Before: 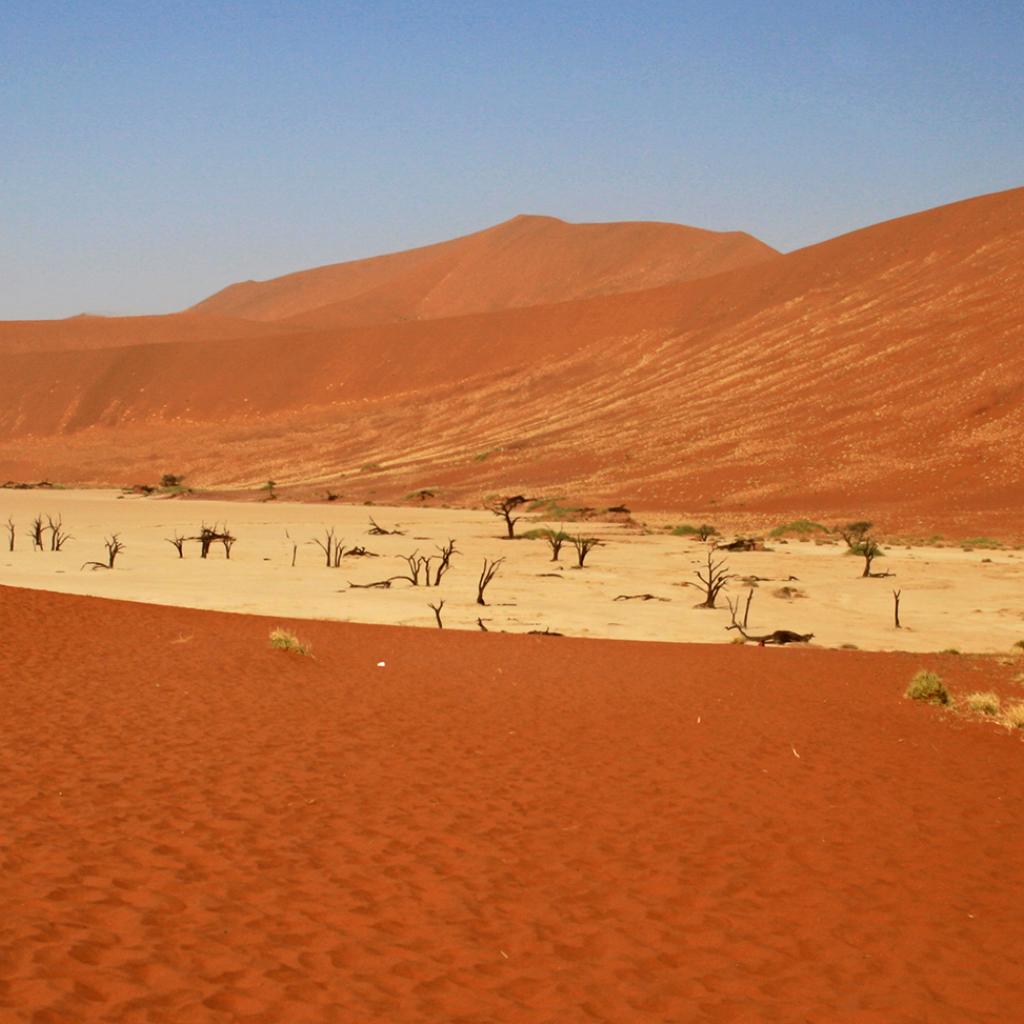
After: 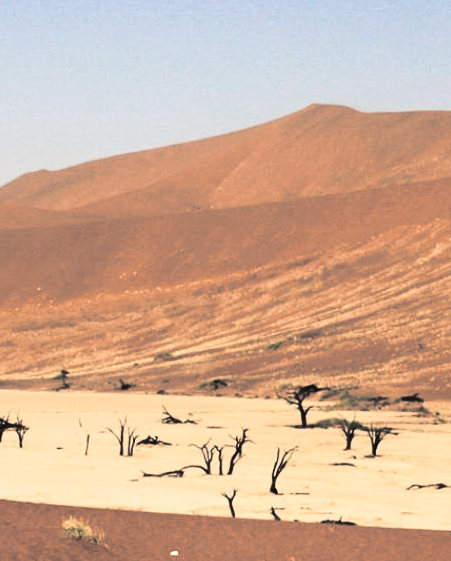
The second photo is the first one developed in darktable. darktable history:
tone equalizer: -8 EV -0.417 EV, -7 EV -0.389 EV, -6 EV -0.333 EV, -5 EV -0.222 EV, -3 EV 0.222 EV, -2 EV 0.333 EV, -1 EV 0.389 EV, +0 EV 0.417 EV, edges refinement/feathering 500, mask exposure compensation -1.57 EV, preserve details no
white balance: emerald 1
crop: left 20.248%, top 10.86%, right 35.675%, bottom 34.321%
split-toning: shadows › hue 201.6°, shadows › saturation 0.16, highlights › hue 50.4°, highlights › saturation 0.2, balance -49.9
contrast brightness saturation: contrast 0.25, saturation -0.31
